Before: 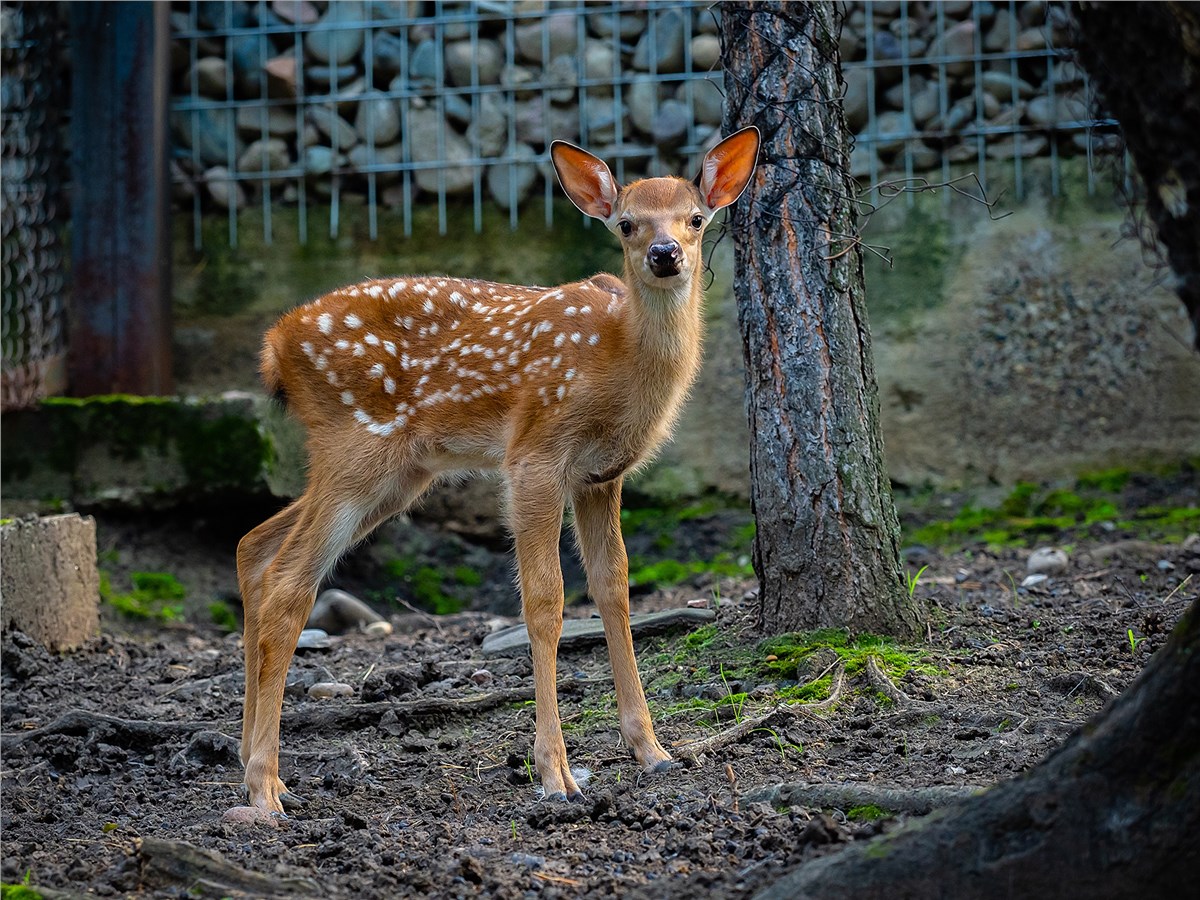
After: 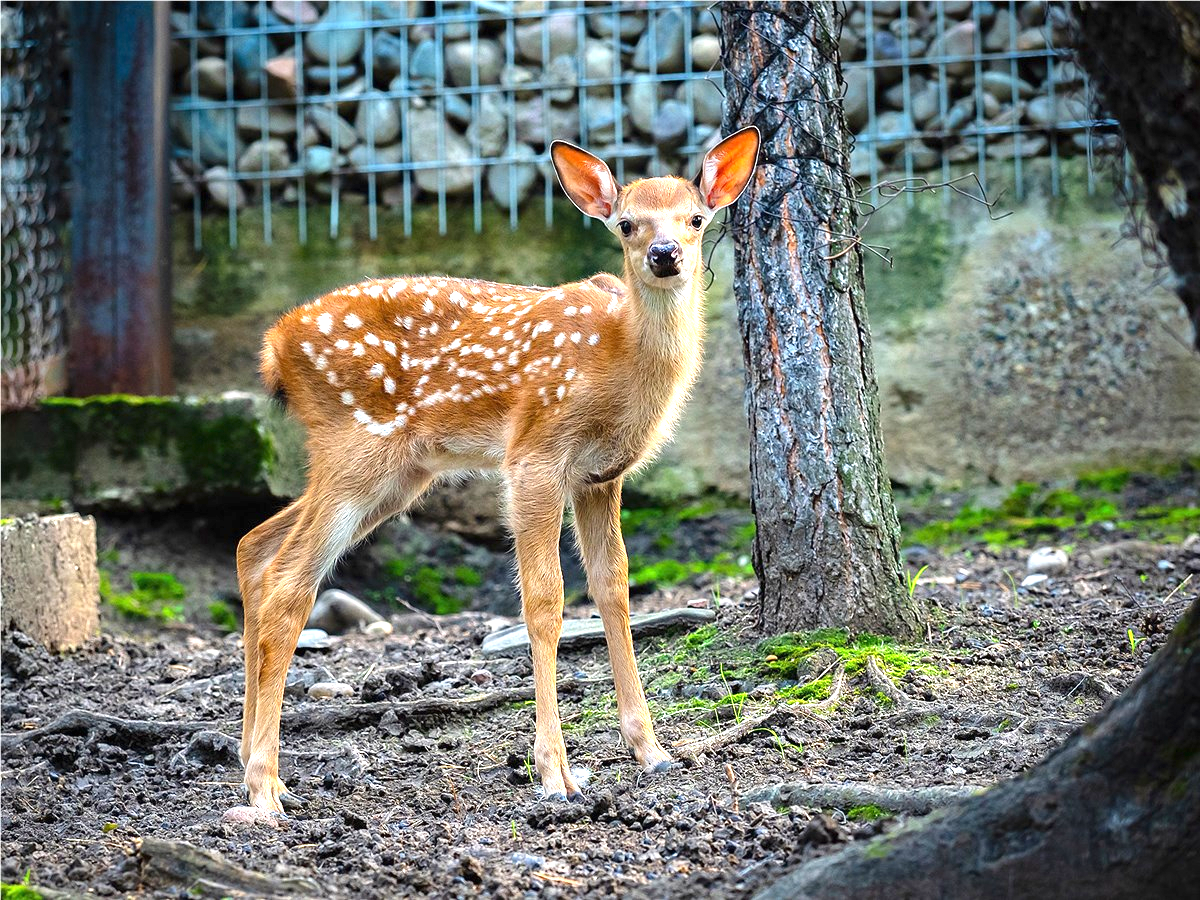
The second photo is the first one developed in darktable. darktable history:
white balance: emerald 1
exposure: black level correction 0, exposure 1.5 EV, compensate exposure bias true, compensate highlight preservation false
